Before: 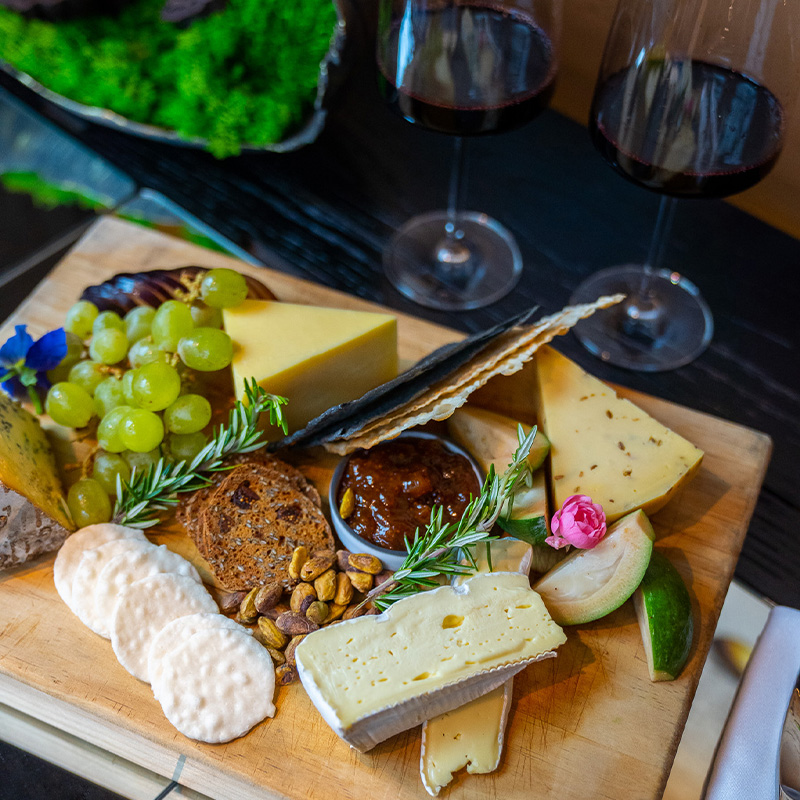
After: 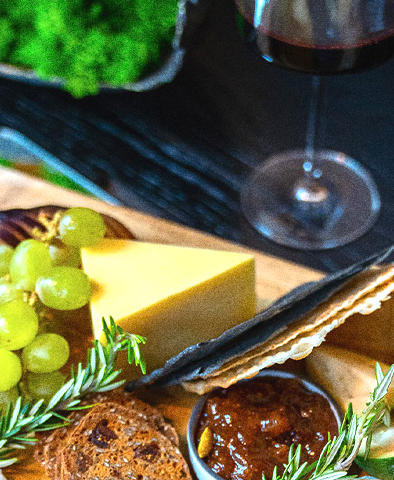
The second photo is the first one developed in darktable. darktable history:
grain: coarseness 0.09 ISO, strength 40%
exposure: exposure 1.16 EV, compensate exposure bias true, compensate highlight preservation false
contrast brightness saturation: contrast -0.08, brightness -0.04, saturation -0.11
crop: left 17.835%, top 7.675%, right 32.881%, bottom 32.213%
